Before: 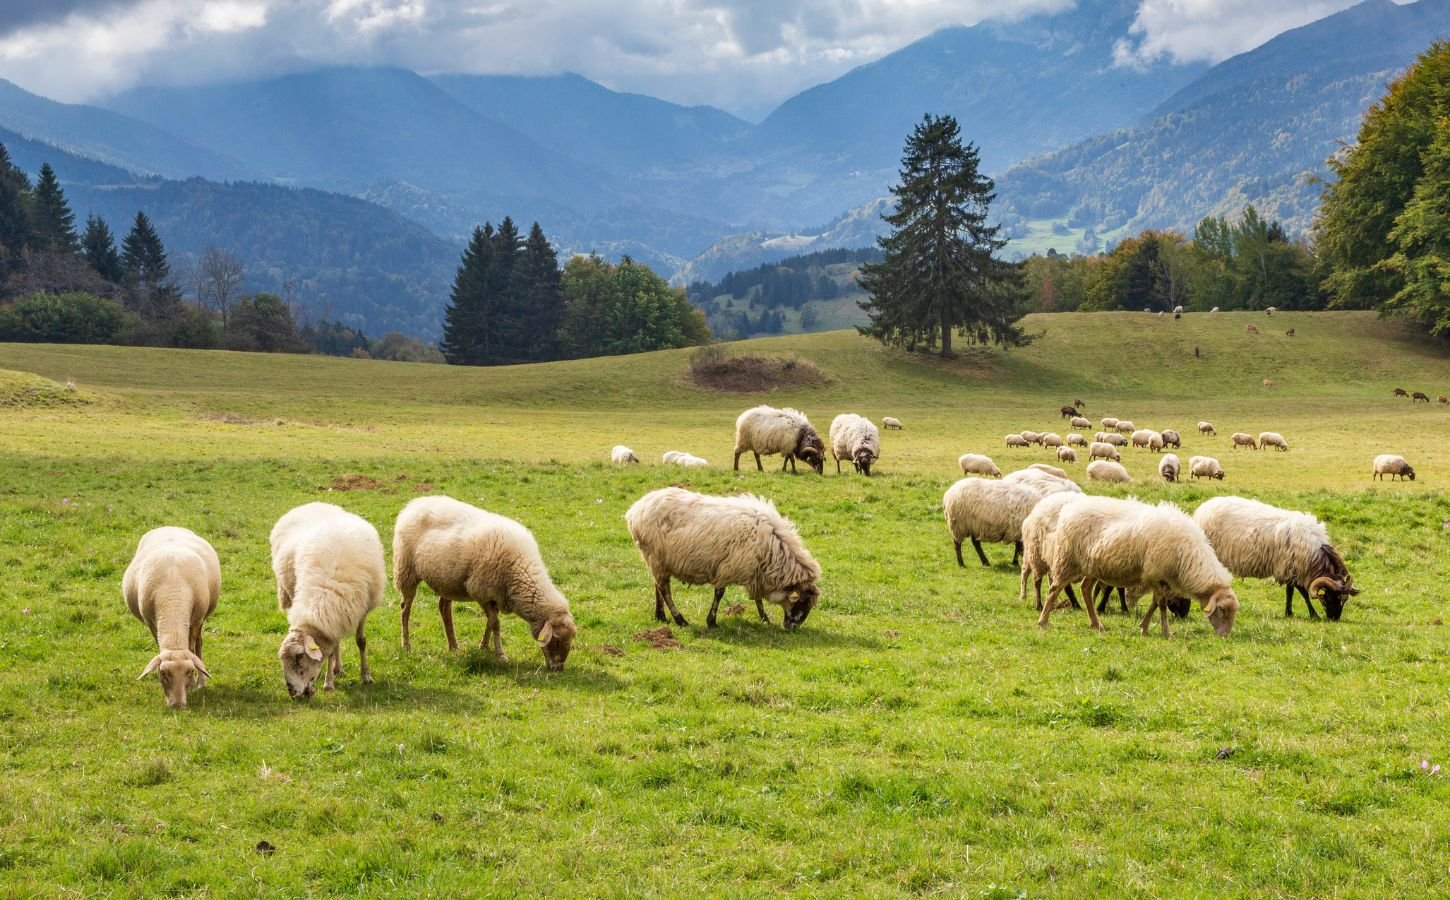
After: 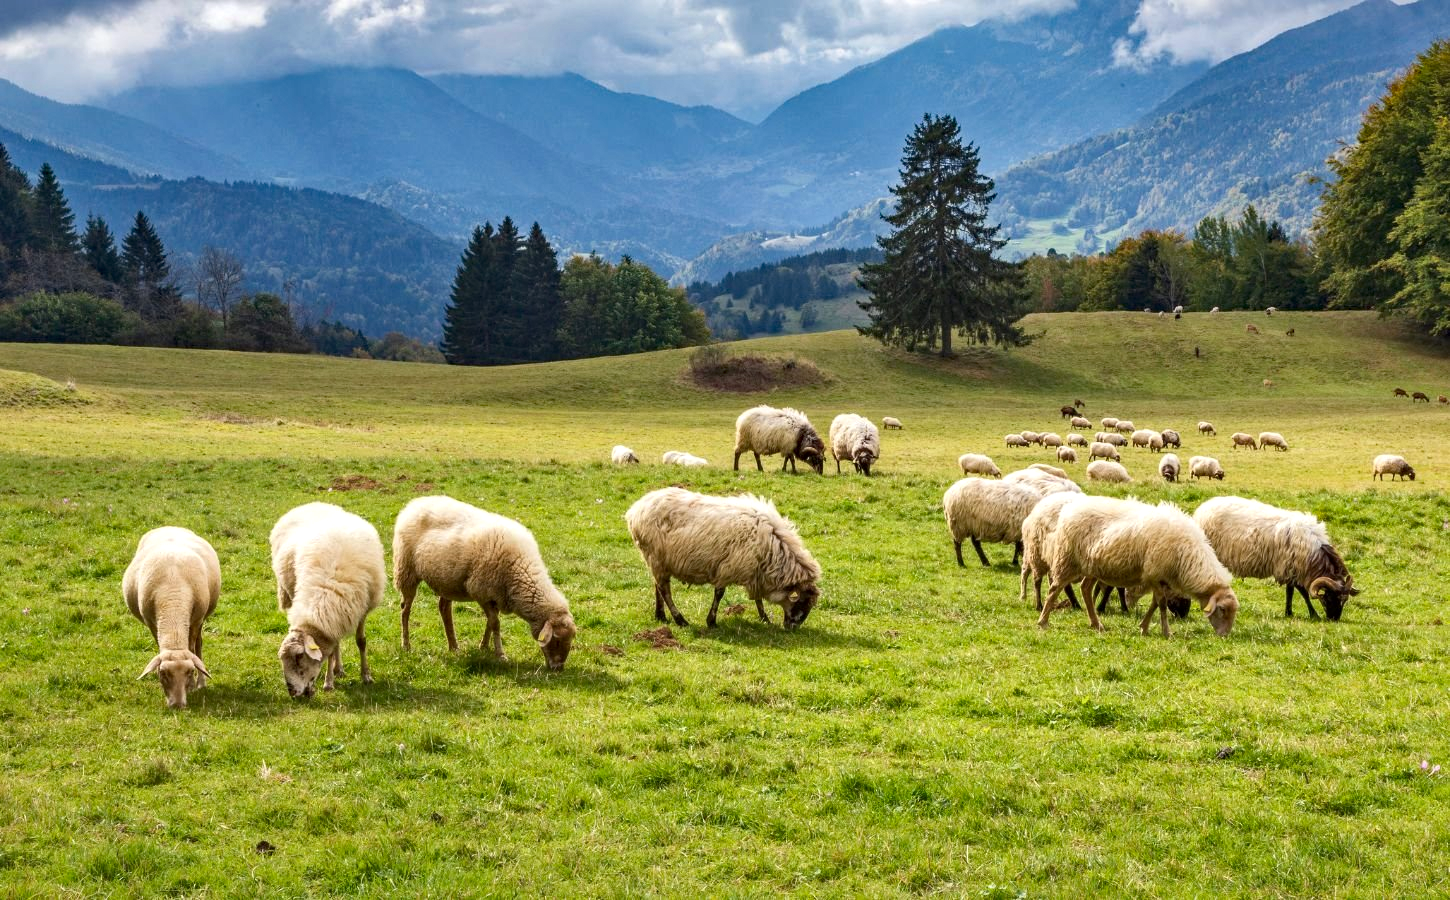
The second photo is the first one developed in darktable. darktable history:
local contrast: mode bilateral grid, contrast 20, coarseness 100, detail 150%, midtone range 0.2
haze removal: strength 0.29, distance 0.25, compatibility mode true, adaptive false
